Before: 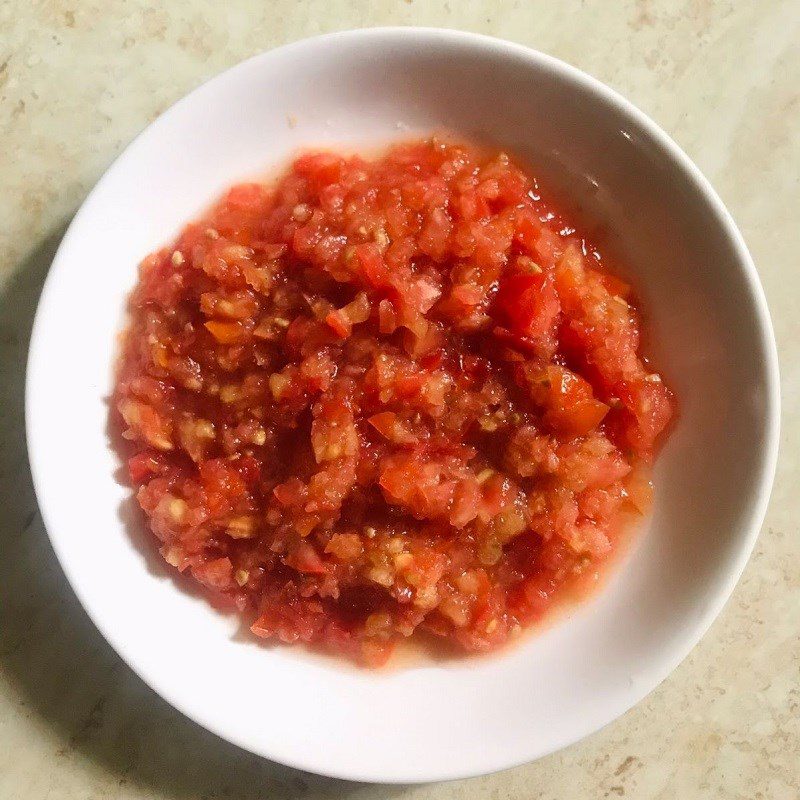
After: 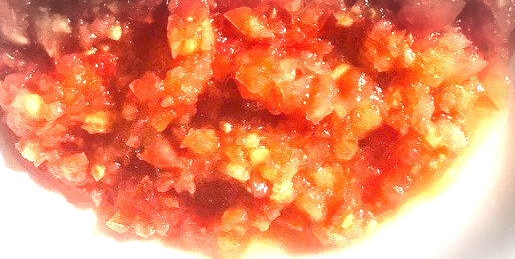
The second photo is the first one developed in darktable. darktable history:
crop: left 18.066%, top 50.707%, right 17.487%, bottom 16.857%
vignetting: brightness -0.575, automatic ratio true, dithering 8-bit output, unbound false
exposure: black level correction 0, exposure 1.759 EV, compensate exposure bias true, compensate highlight preservation false
local contrast: detail 109%
